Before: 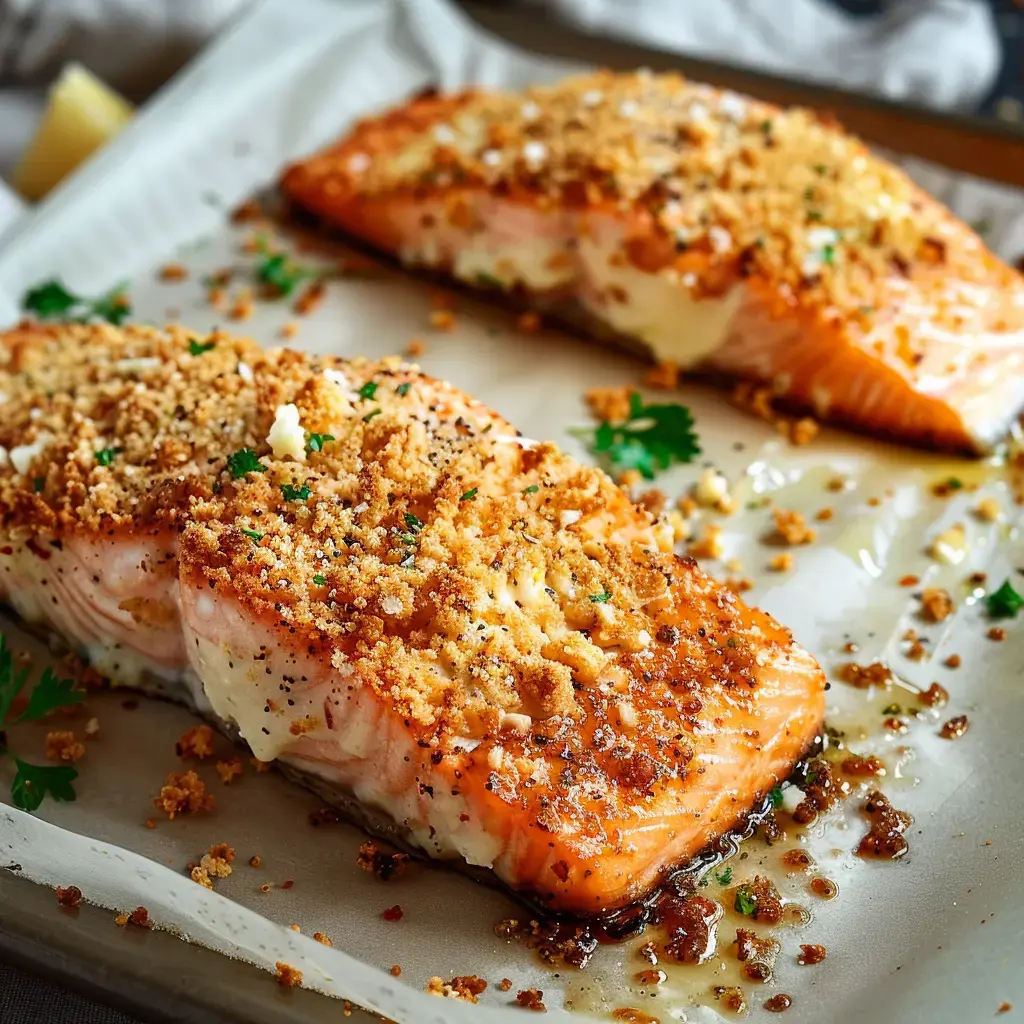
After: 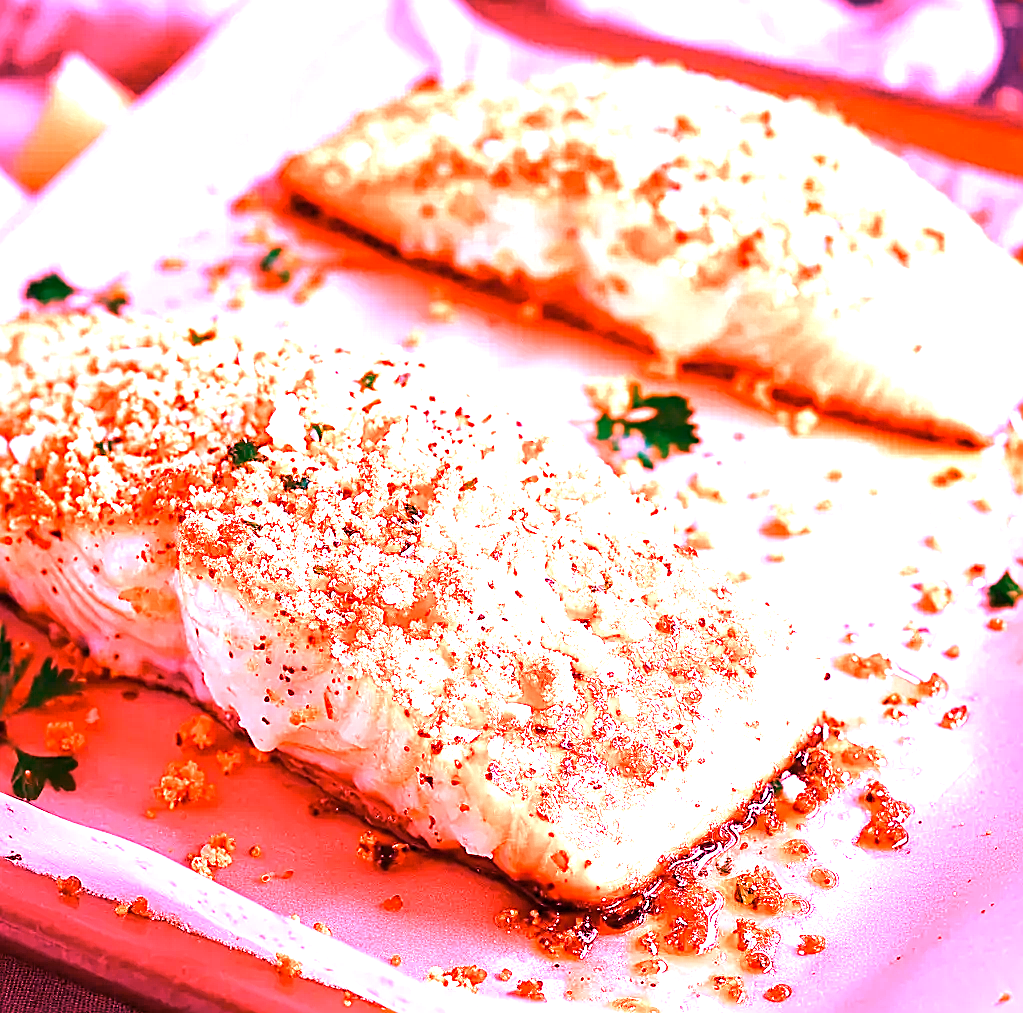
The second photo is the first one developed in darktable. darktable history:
color balance rgb: shadows lift › luminance -10%, highlights gain › luminance 10%, saturation formula JzAzBz (2021)
color calibration: output R [1.063, -0.012, -0.003, 0], output G [0, 1.022, 0.021, 0], output B [-0.079, 0.047, 1, 0], illuminant custom, x 0.389, y 0.387, temperature 3838.64 K
crop: top 1.049%, right 0.001%
sharpen: on, module defaults
white balance: red 4.26, blue 1.802
